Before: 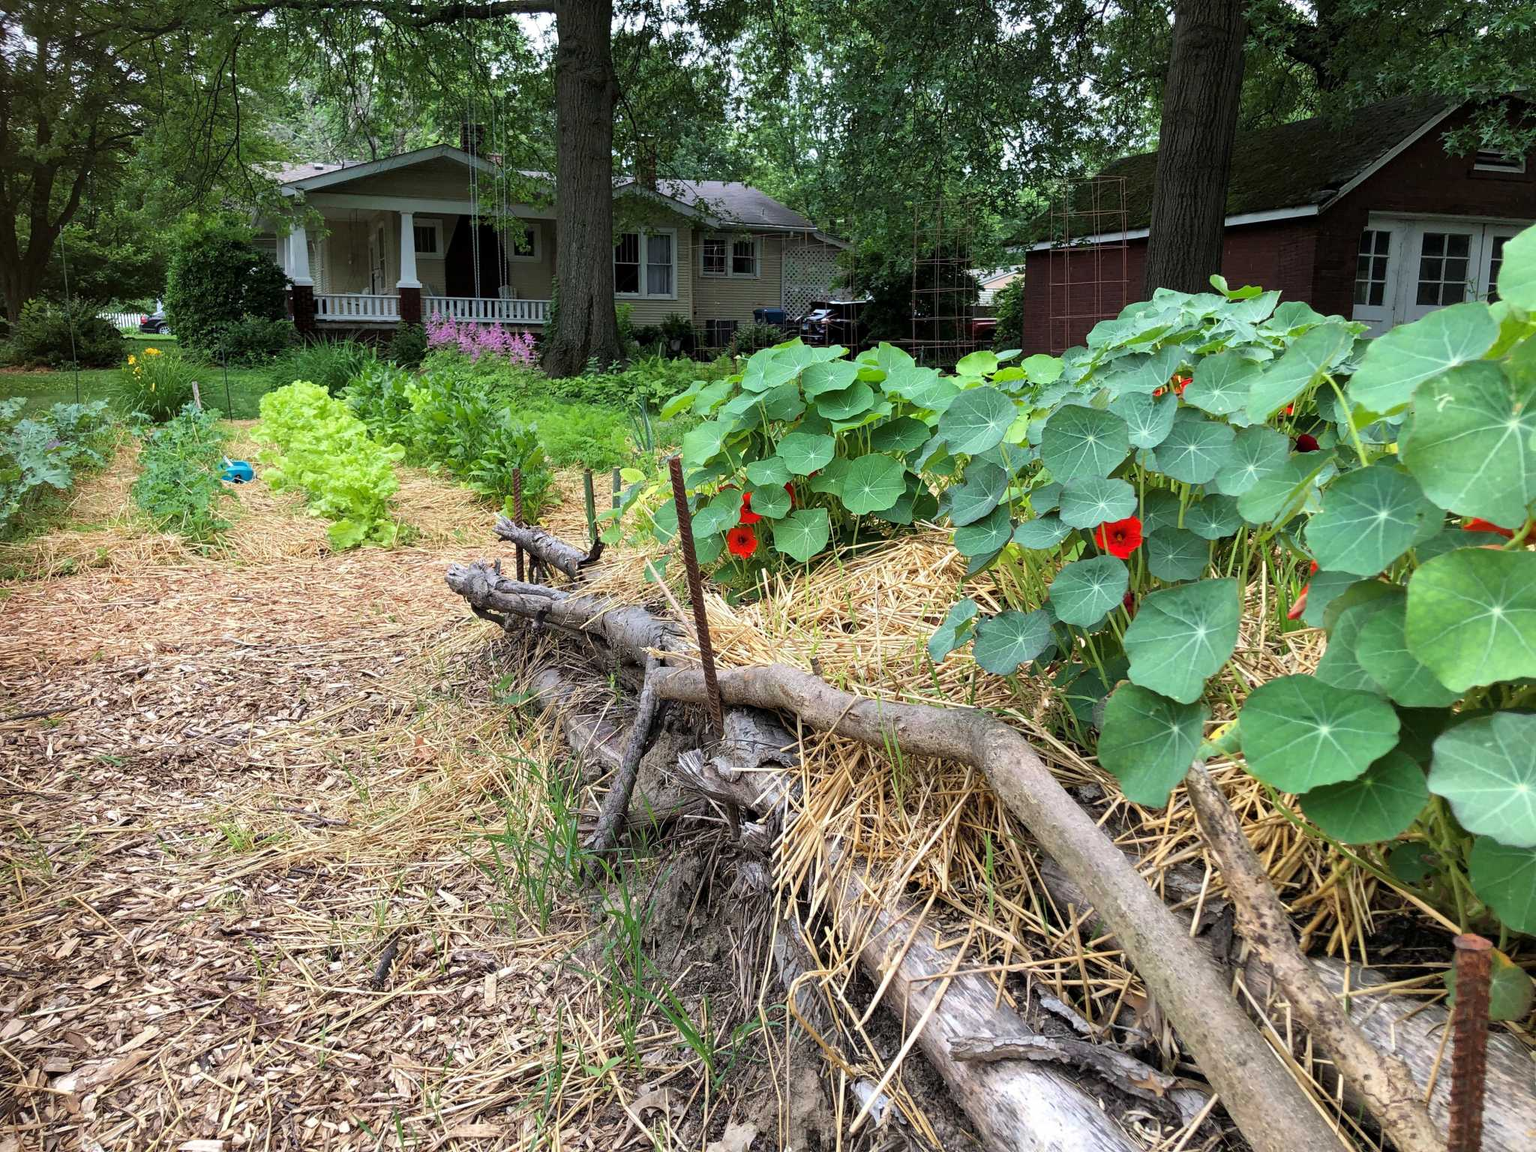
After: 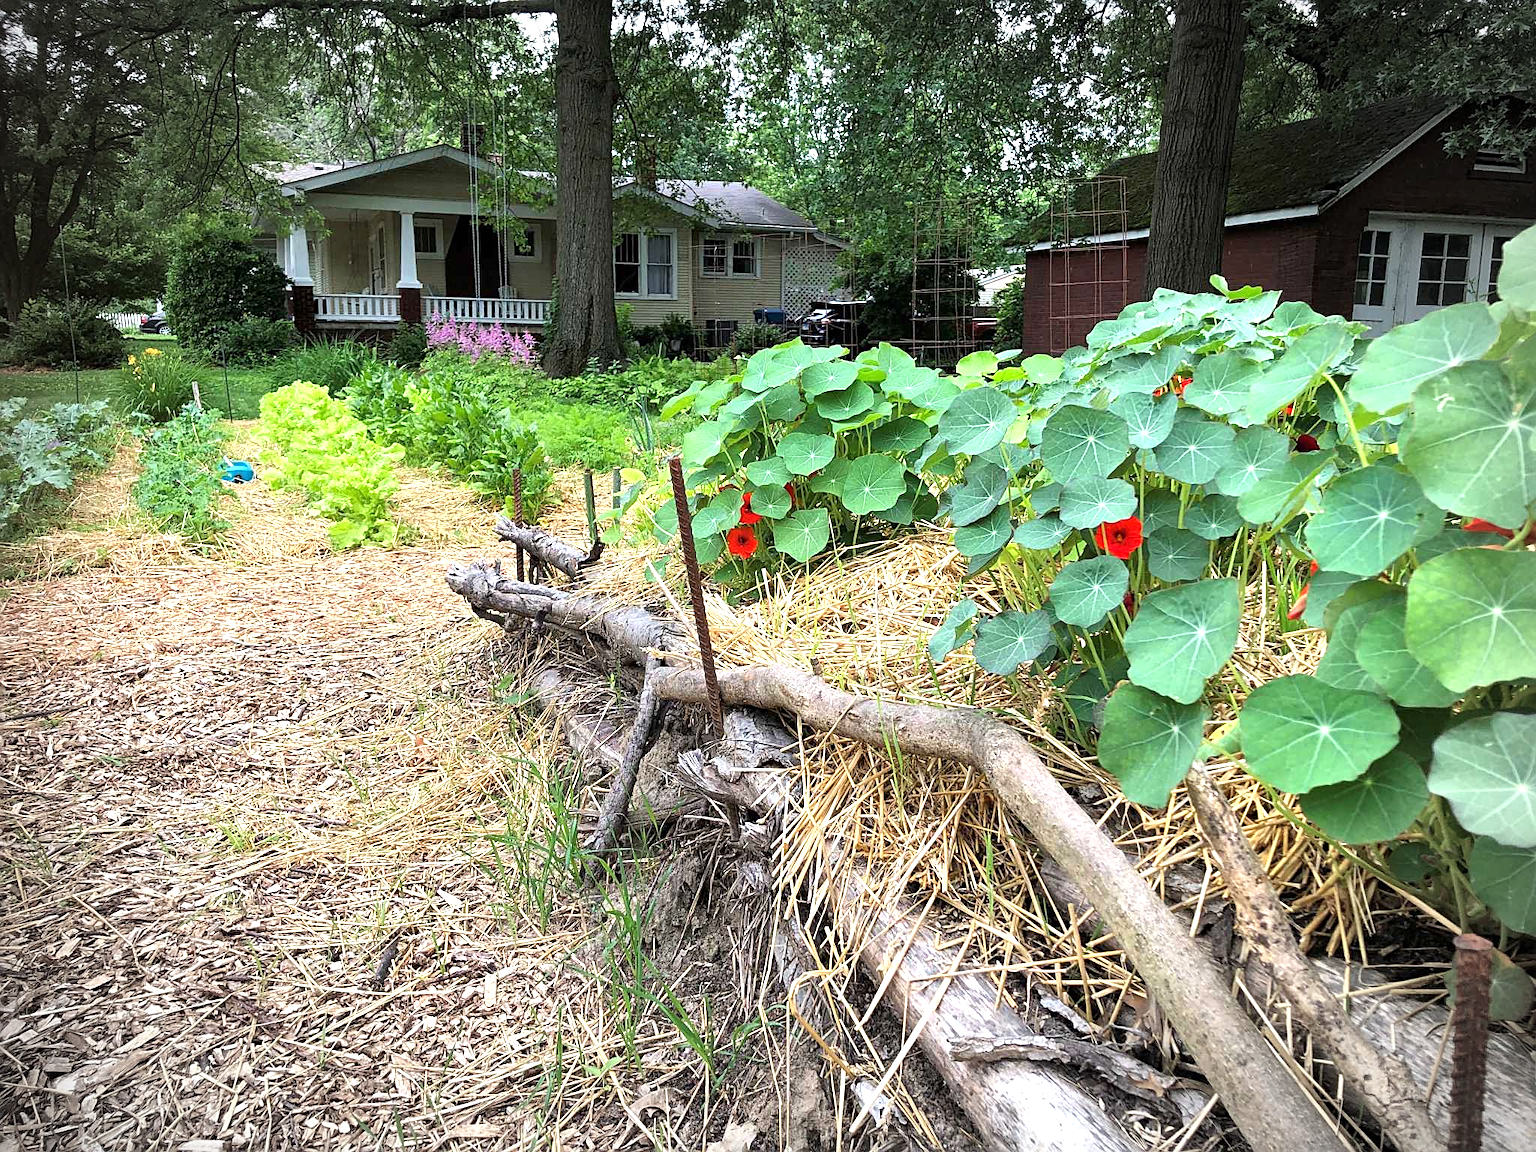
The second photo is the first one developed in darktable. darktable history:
exposure: black level correction 0, exposure 0.691 EV, compensate highlight preservation false
sharpen: on, module defaults
tone equalizer: on, module defaults
vignetting: saturation -0.639, automatic ratio true
